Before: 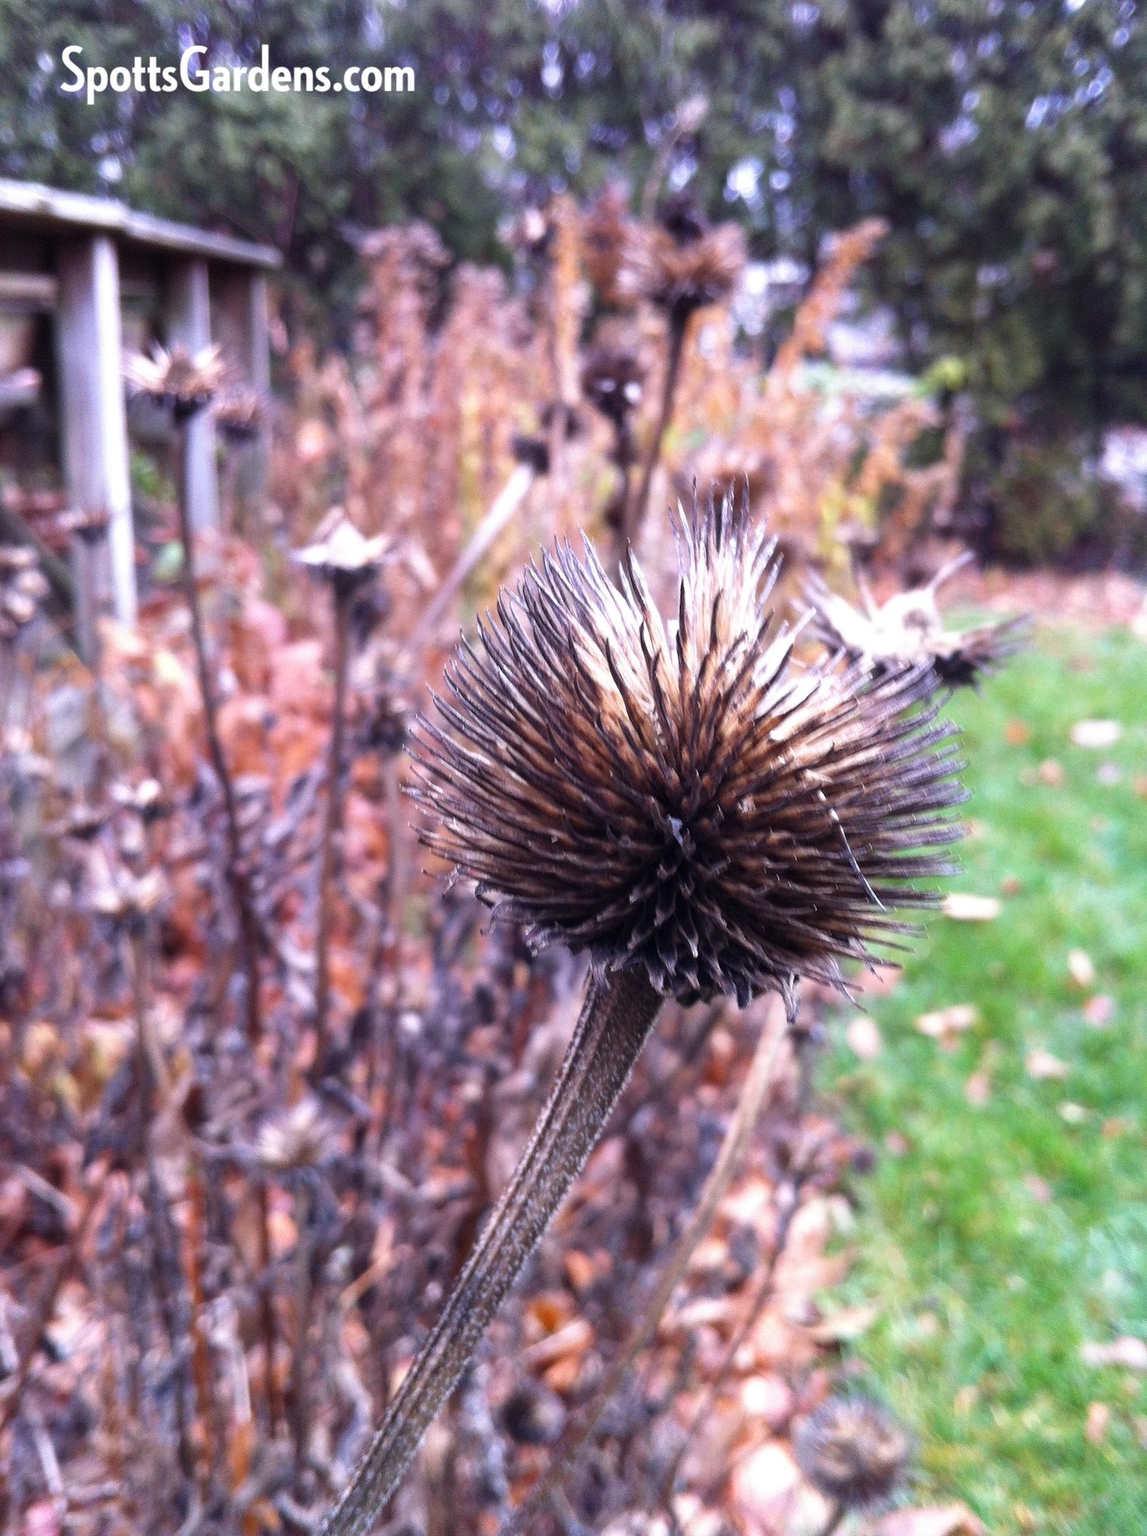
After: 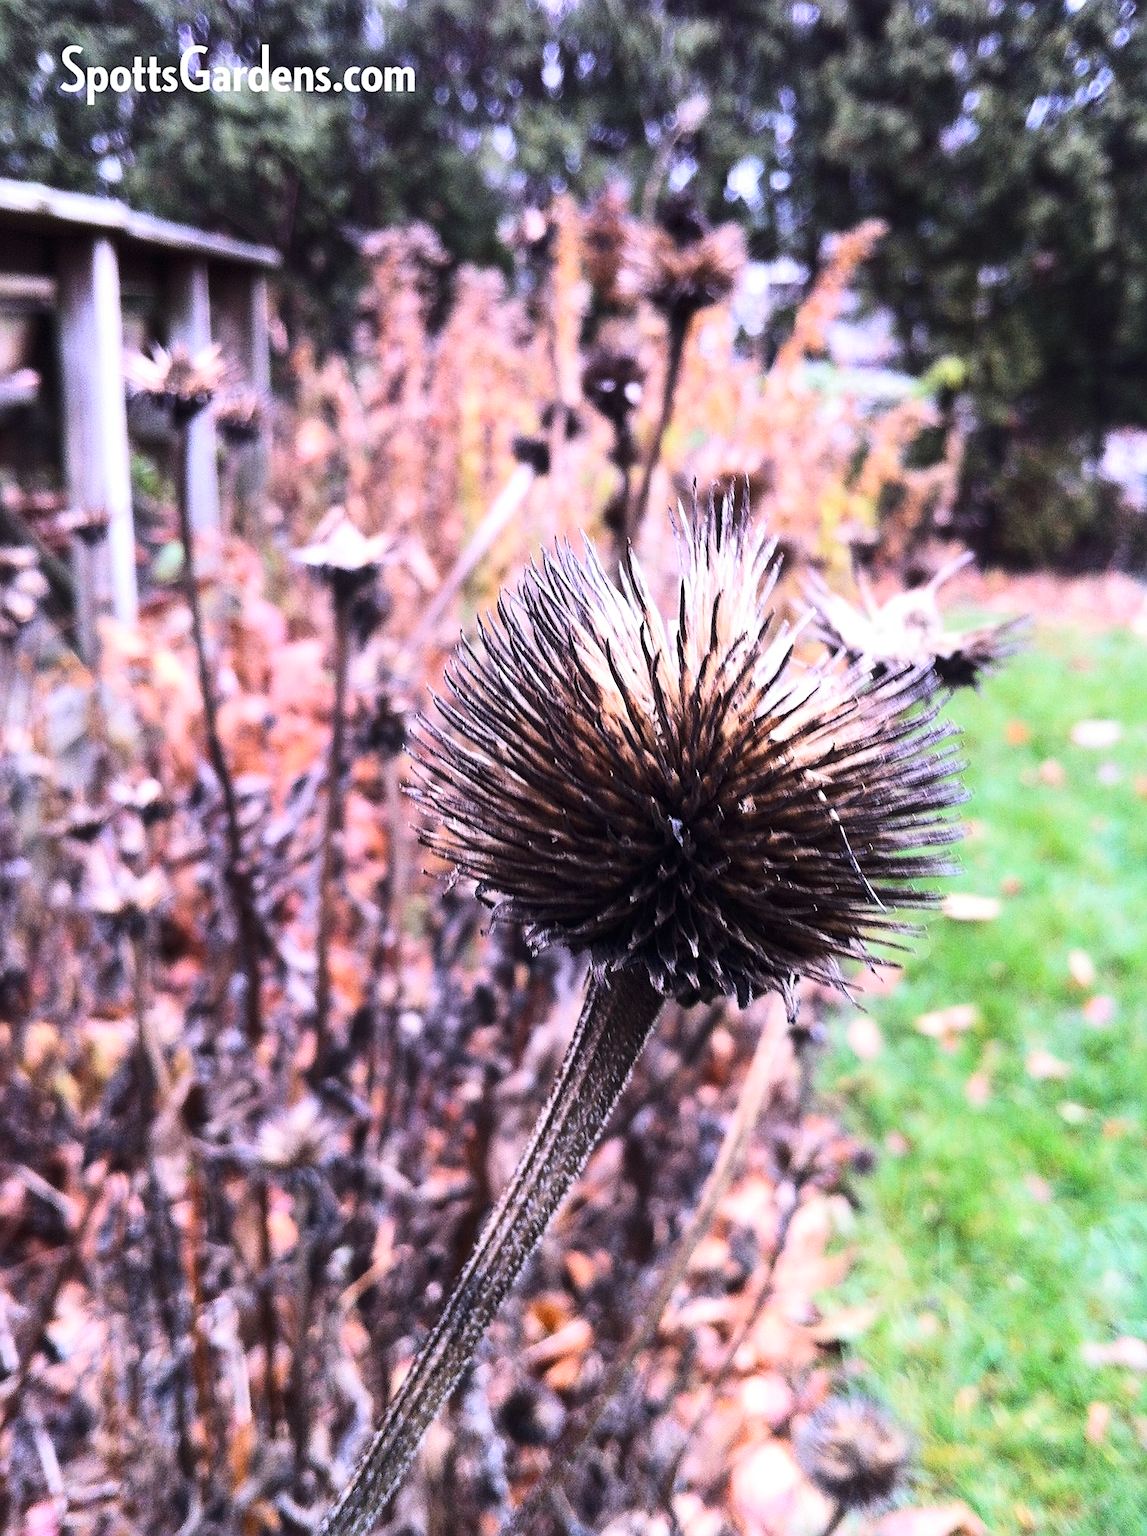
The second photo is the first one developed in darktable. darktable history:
sharpen: on, module defaults
tone curve: curves: ch0 [(0, 0) (0.288, 0.201) (0.683, 0.793) (1, 1)], color space Lab, linked channels, preserve colors none
